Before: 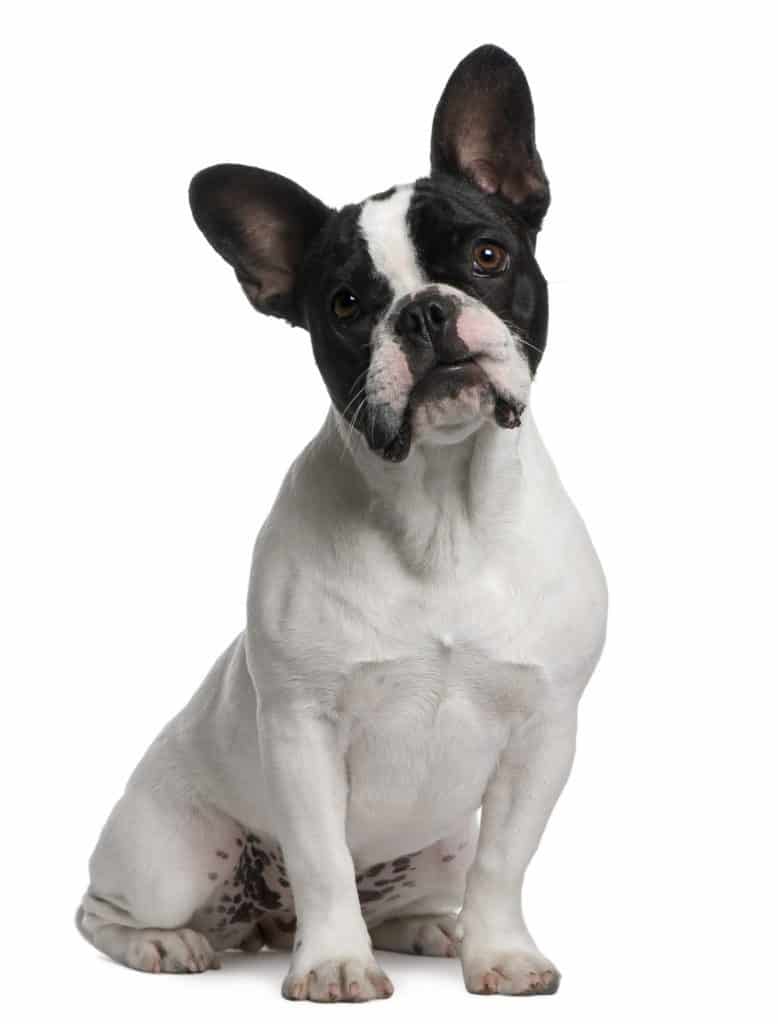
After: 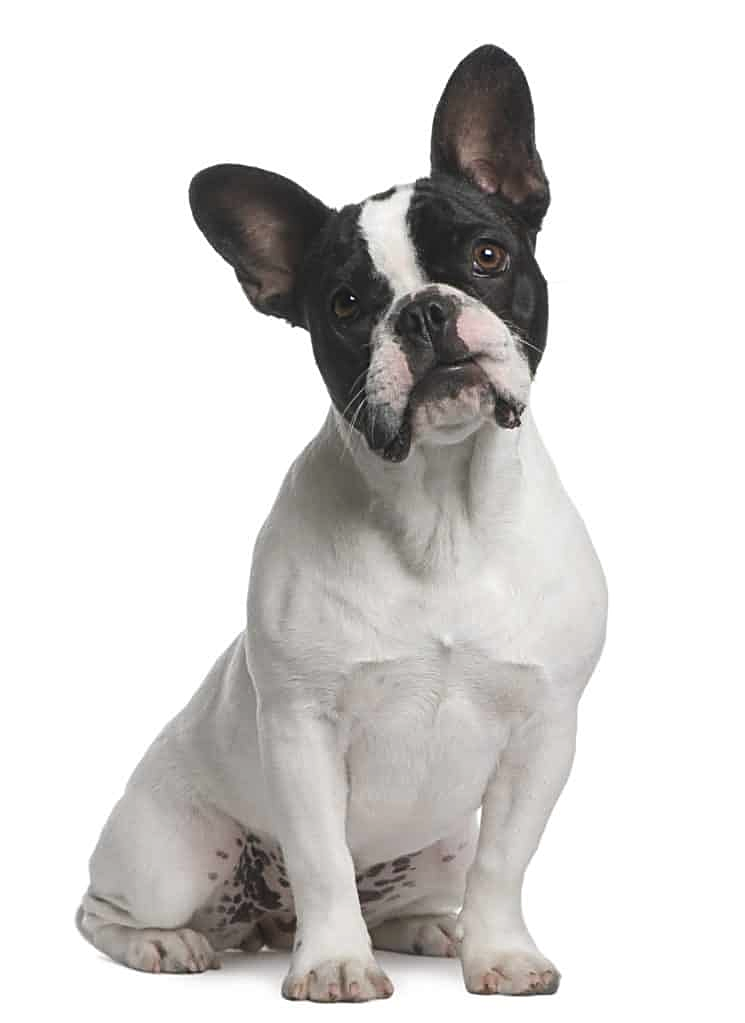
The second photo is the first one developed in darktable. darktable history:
color balance: lift [1.007, 1, 1, 1], gamma [1.097, 1, 1, 1]
crop: right 4.126%, bottom 0.031%
sharpen: on, module defaults
